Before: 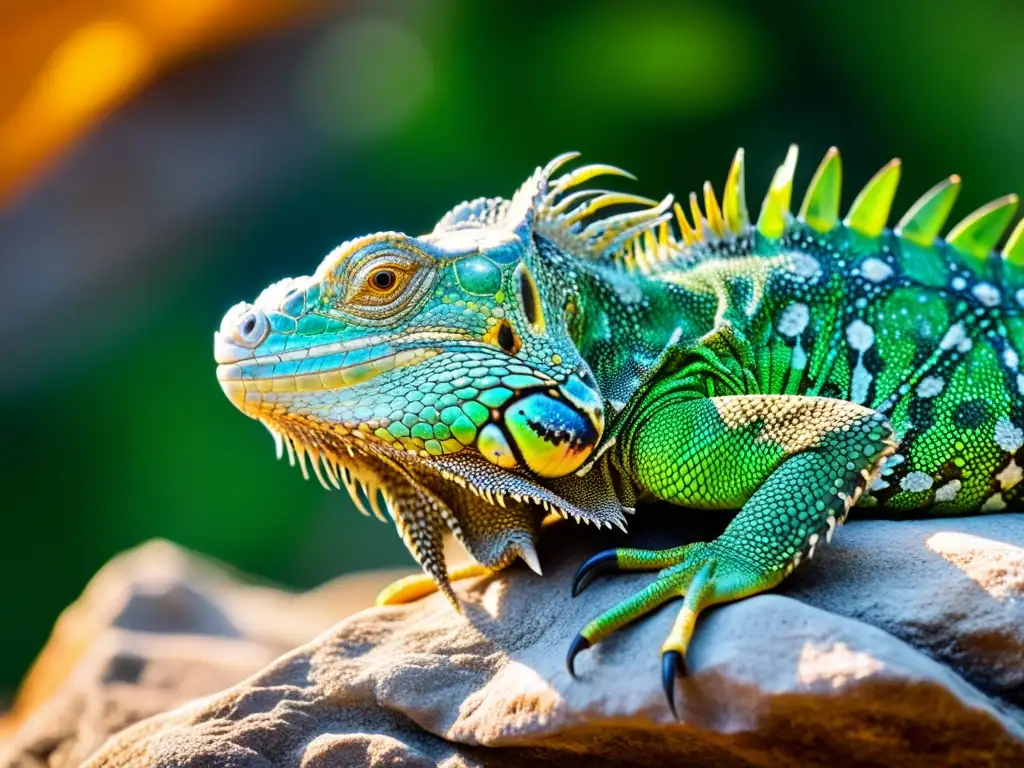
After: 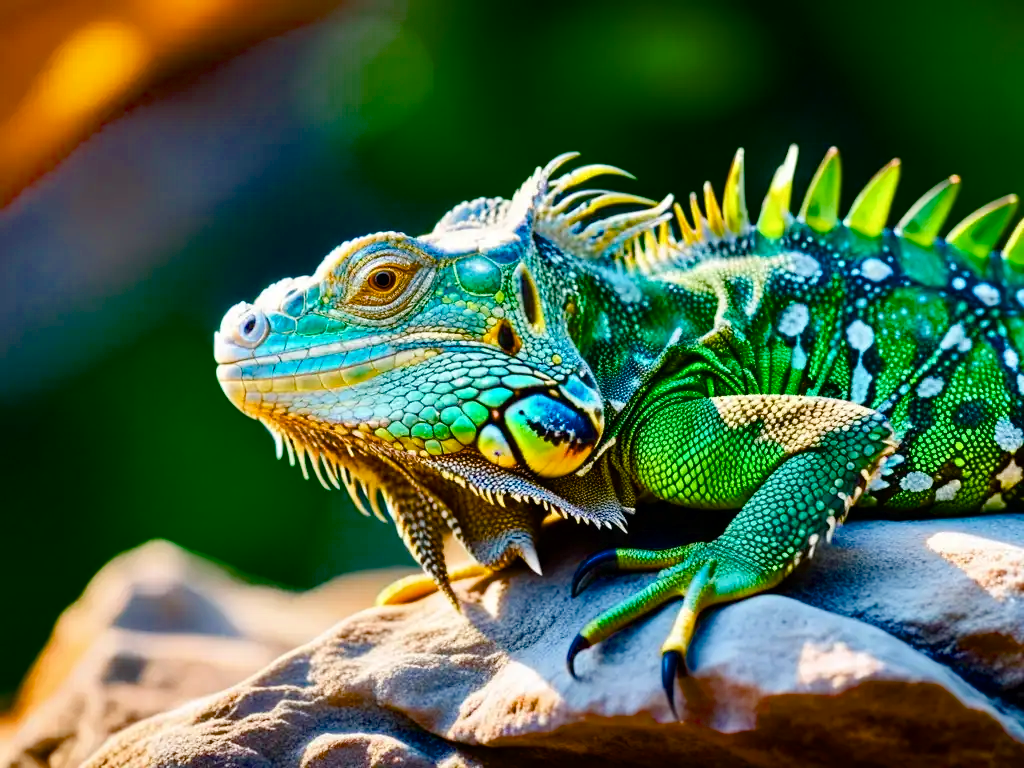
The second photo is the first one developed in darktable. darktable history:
color balance rgb: perceptual saturation grading › global saturation 20%, perceptual saturation grading › highlights -25.516%, perceptual saturation grading › shadows 49.35%, global vibrance 16.56%, saturation formula JzAzBz (2021)
